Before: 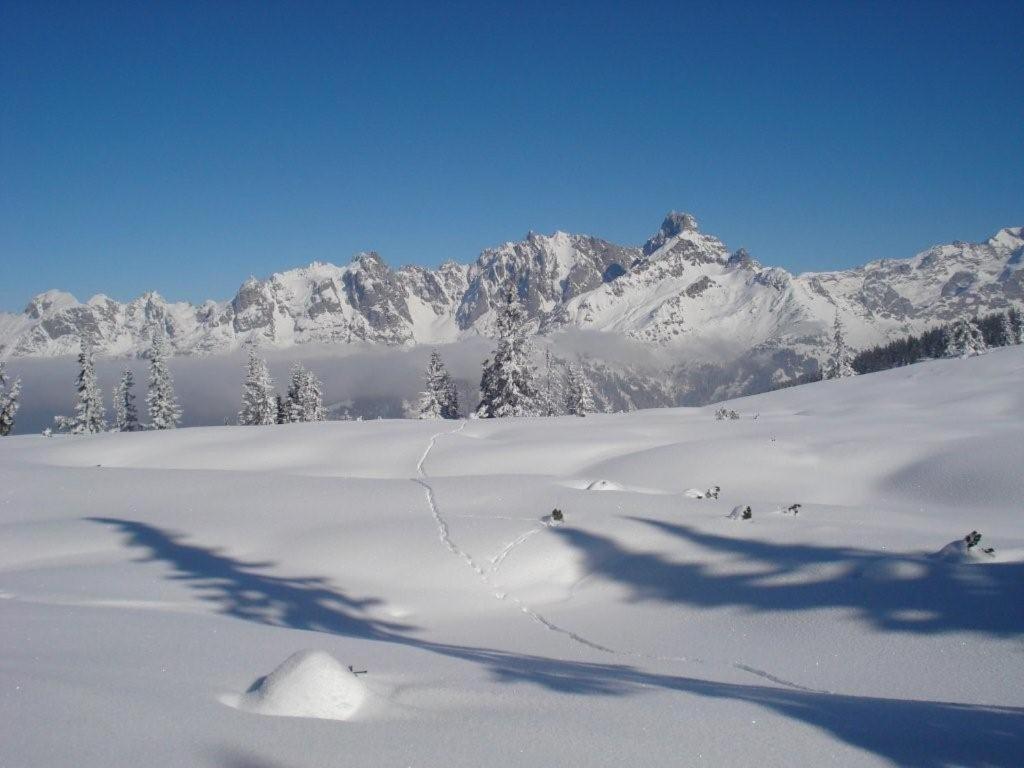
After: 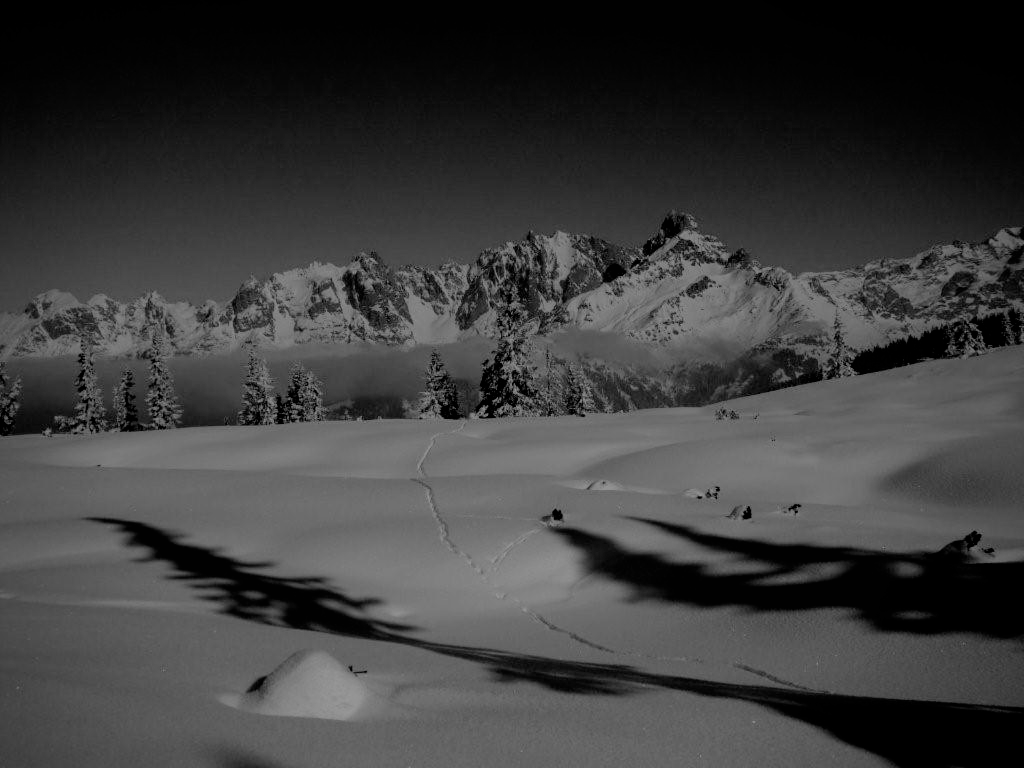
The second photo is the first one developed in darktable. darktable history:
exposure: exposure -1.468 EV, compensate highlight preservation false
filmic rgb: black relative exposure -2.85 EV, white relative exposure 4.56 EV, hardness 1.77, contrast 1.25, preserve chrominance no, color science v5 (2021)
vignetting: on, module defaults
monochrome: on, module defaults
